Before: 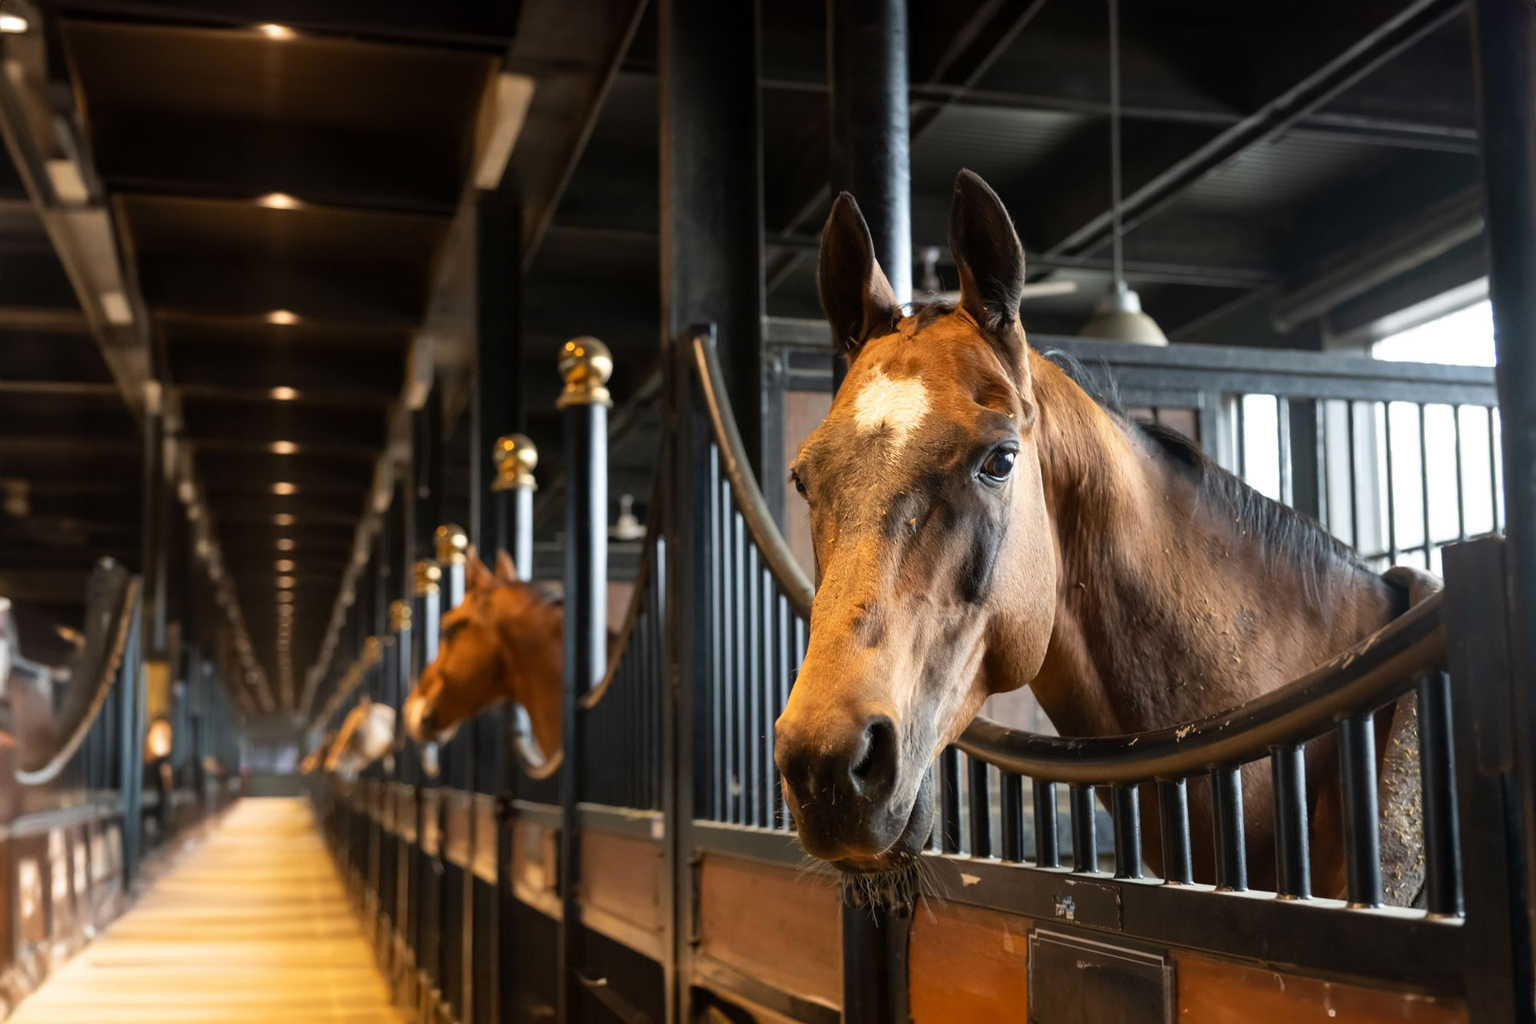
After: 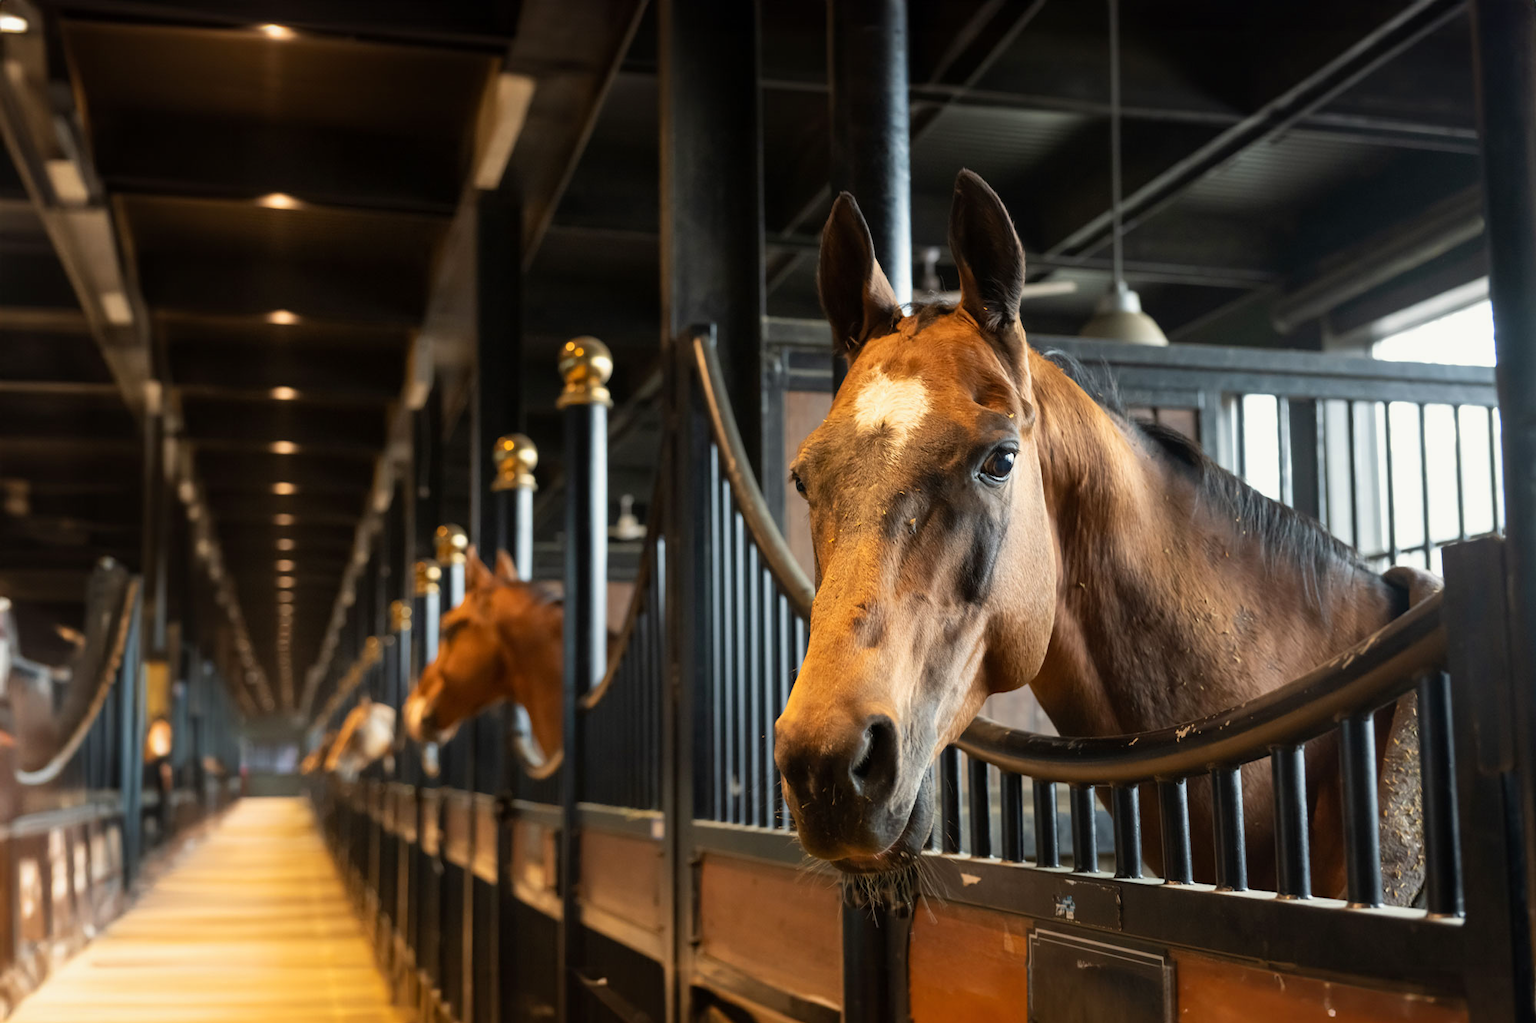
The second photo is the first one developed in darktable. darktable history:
color calibration: output R [0.999, 0.026, -0.11, 0], output G [-0.019, 1.037, -0.099, 0], output B [0.022, -0.023, 0.902, 0], illuminant same as pipeline (D50), adaptation XYZ, x 0.346, y 0.358, temperature 5014.98 K
